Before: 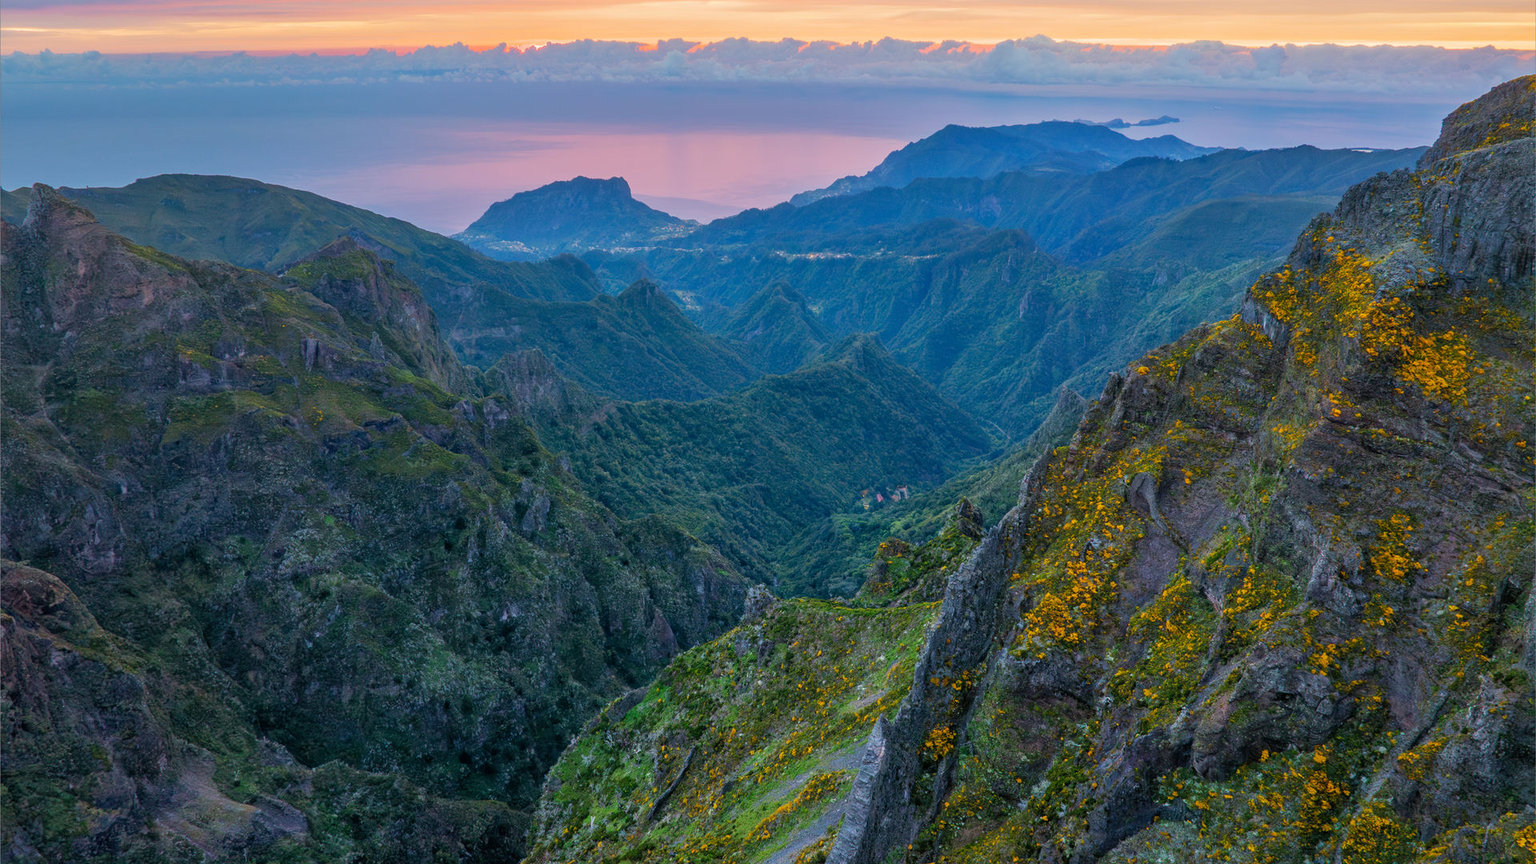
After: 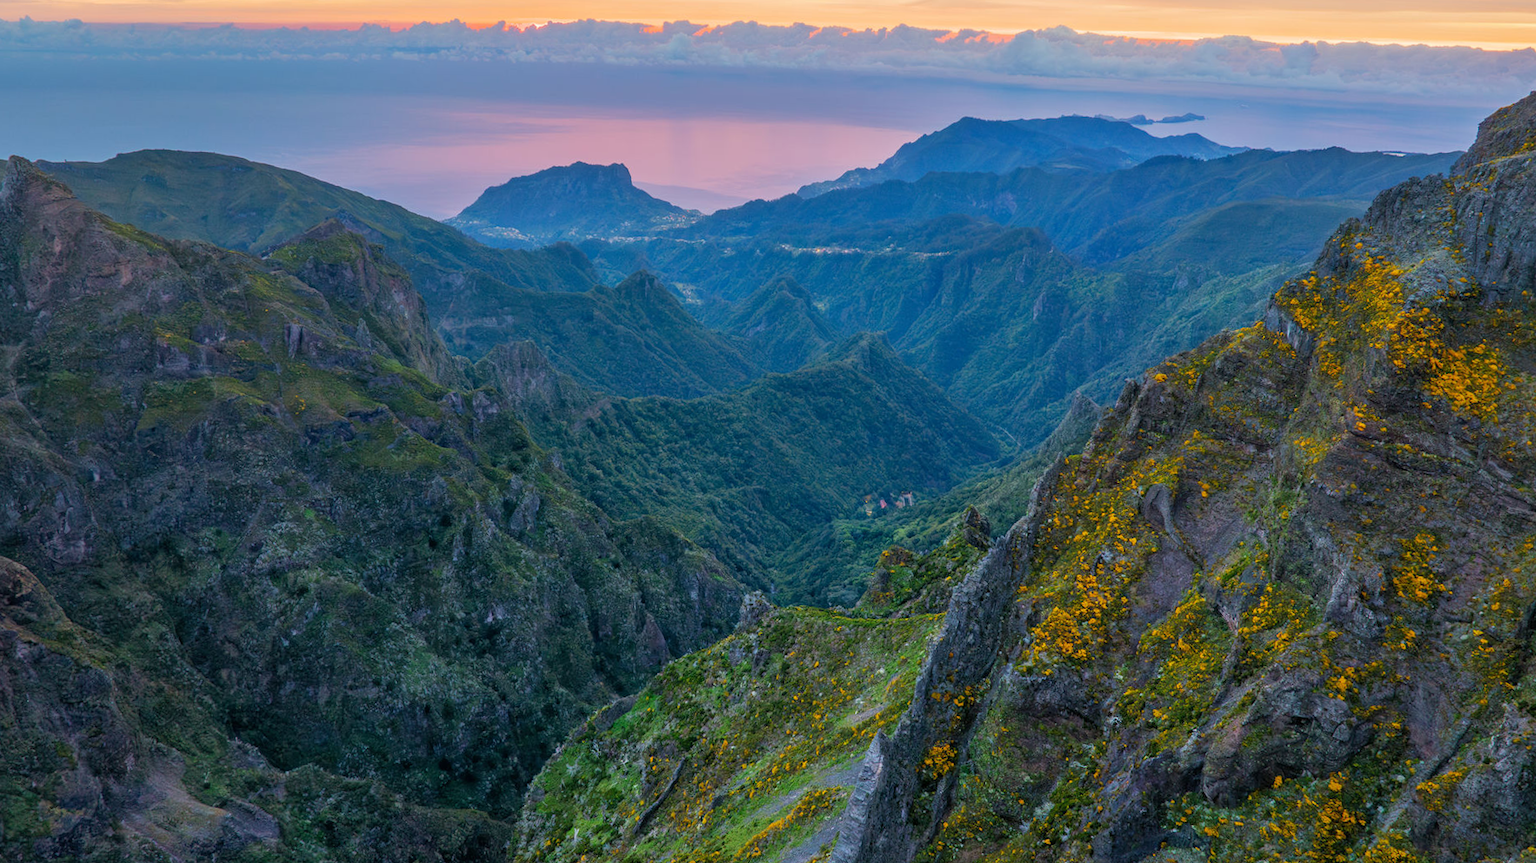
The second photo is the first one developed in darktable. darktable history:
crop and rotate: angle -1.35°
